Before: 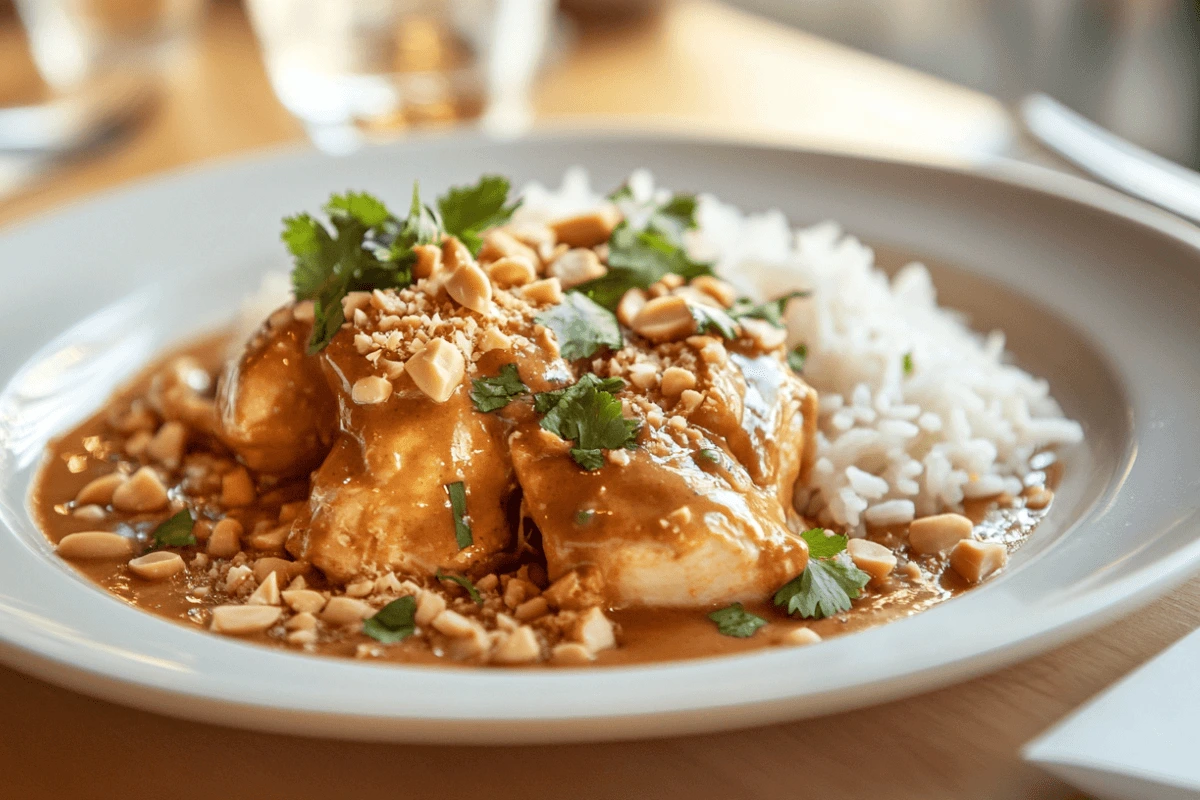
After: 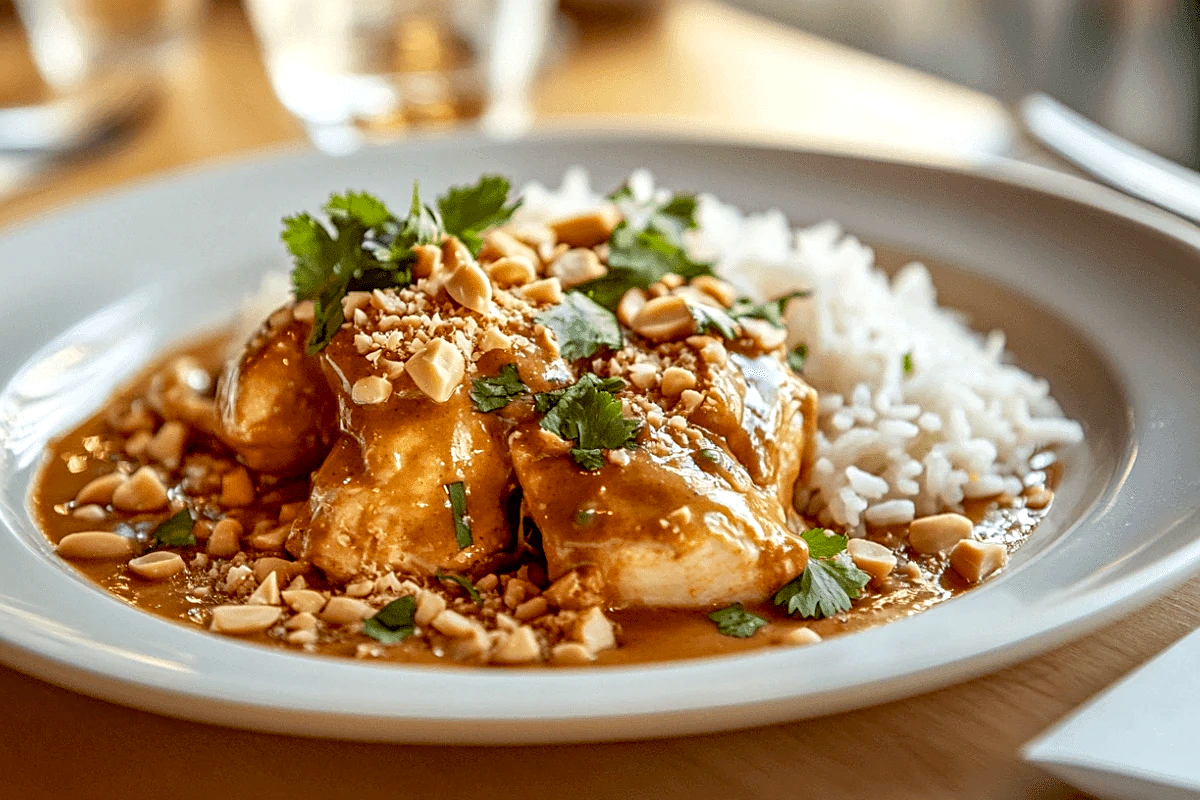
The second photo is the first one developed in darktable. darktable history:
sharpen: on, module defaults
exposure: black level correction 0.012, compensate highlight preservation false
haze removal: compatibility mode true, adaptive false
tone equalizer: on, module defaults
local contrast: on, module defaults
